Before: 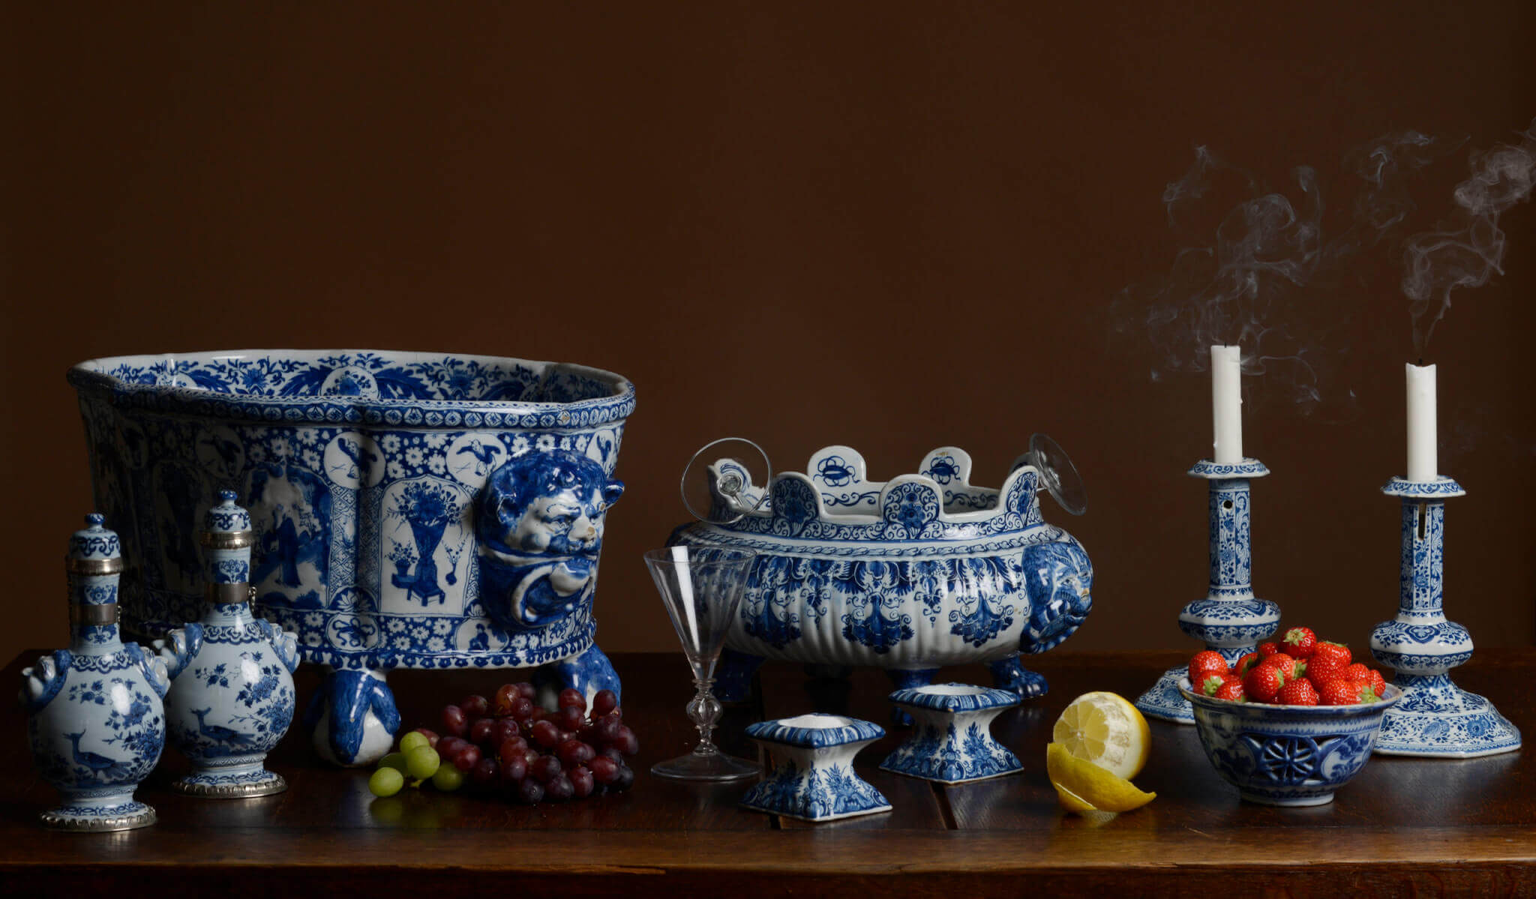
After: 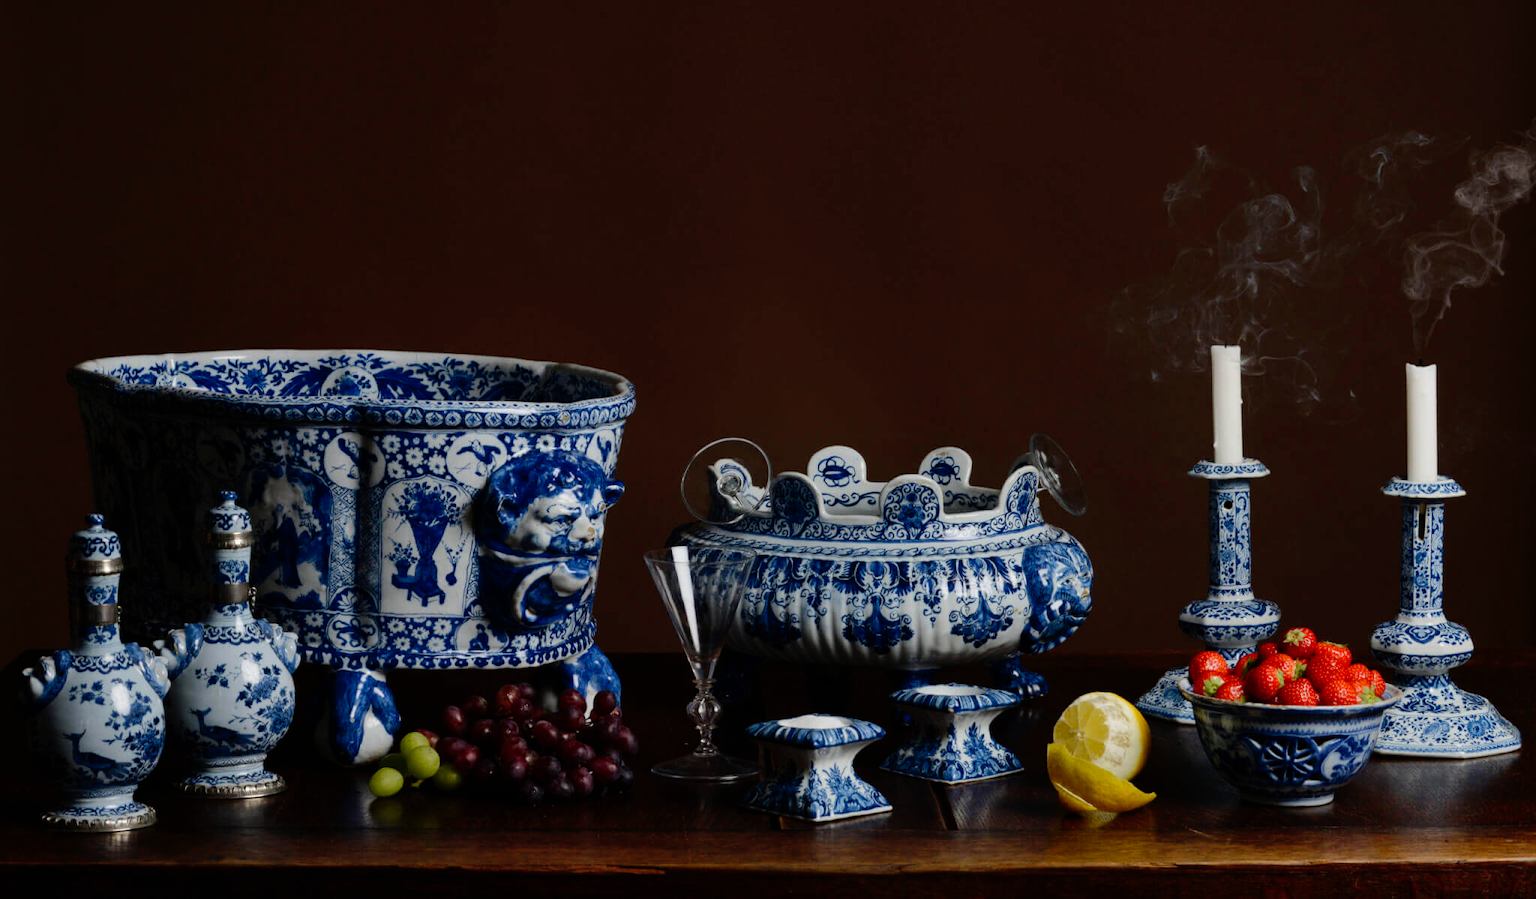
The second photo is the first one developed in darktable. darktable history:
shadows and highlights: shadows 20.91, highlights -35.45, soften with gaussian
tone curve: curves: ch0 [(0, 0) (0.003, 0.003) (0.011, 0.003) (0.025, 0.007) (0.044, 0.014) (0.069, 0.02) (0.1, 0.03) (0.136, 0.054) (0.177, 0.099) (0.224, 0.156) (0.277, 0.227) (0.335, 0.302) (0.399, 0.375) (0.468, 0.456) (0.543, 0.54) (0.623, 0.625) (0.709, 0.717) (0.801, 0.807) (0.898, 0.895) (1, 1)], preserve colors none
white balance: emerald 1
